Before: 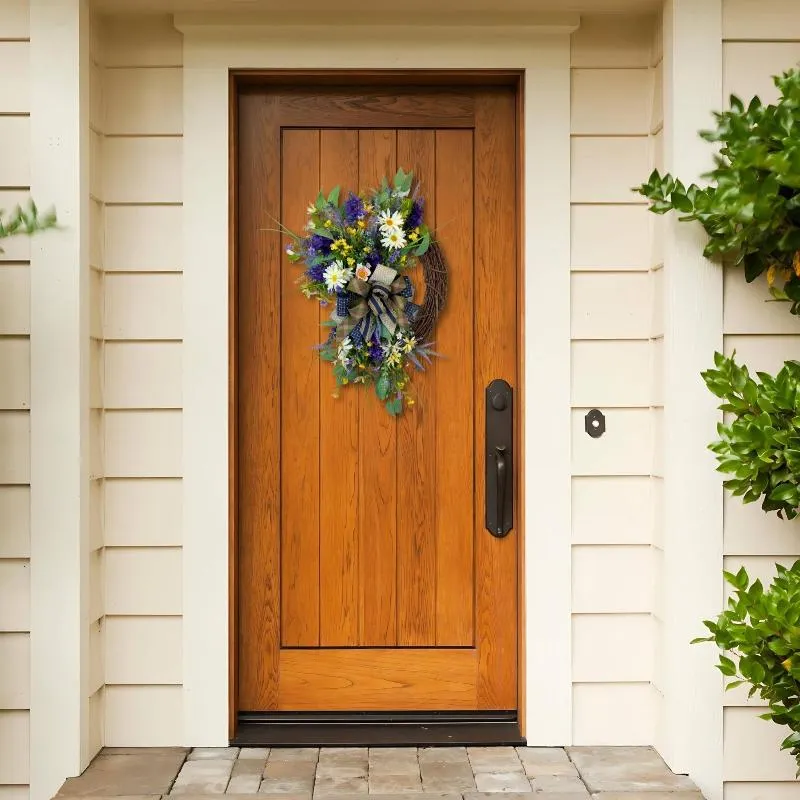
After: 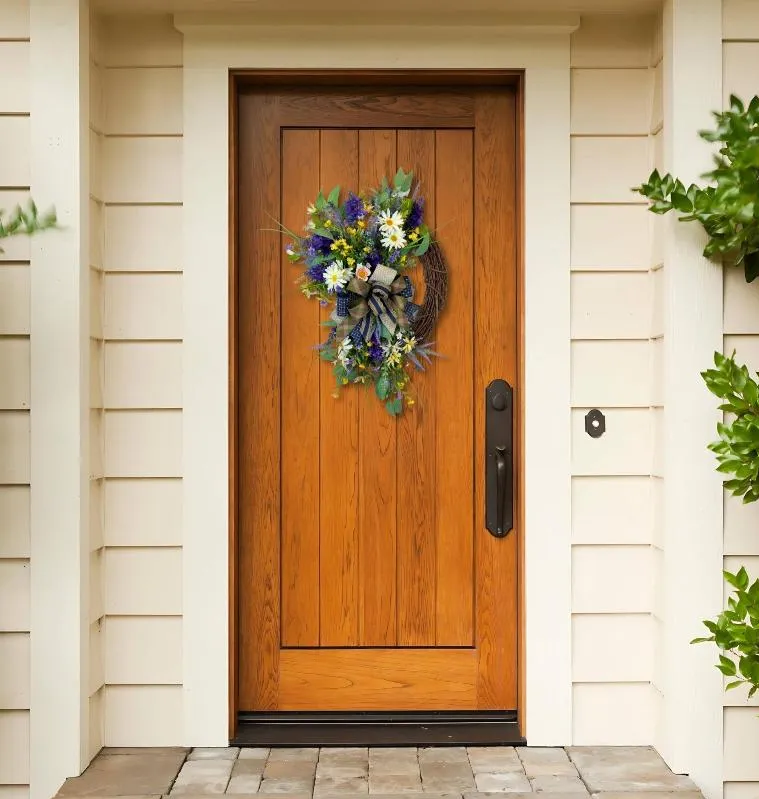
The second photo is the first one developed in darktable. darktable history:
crop and rotate: left 0%, right 5.113%
